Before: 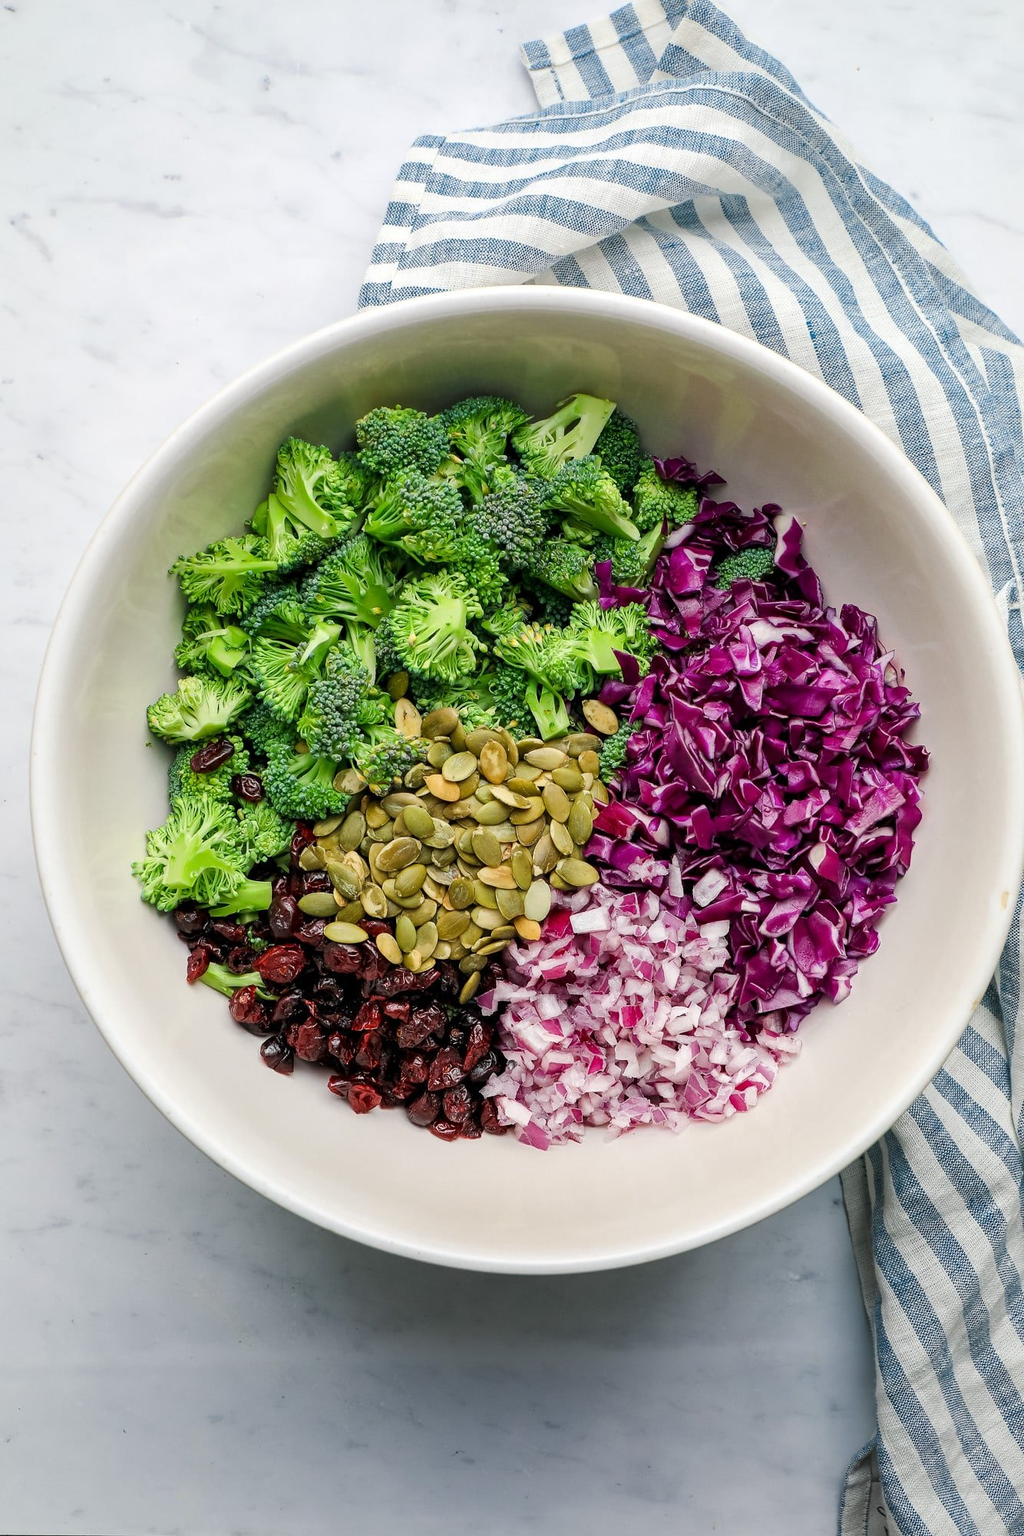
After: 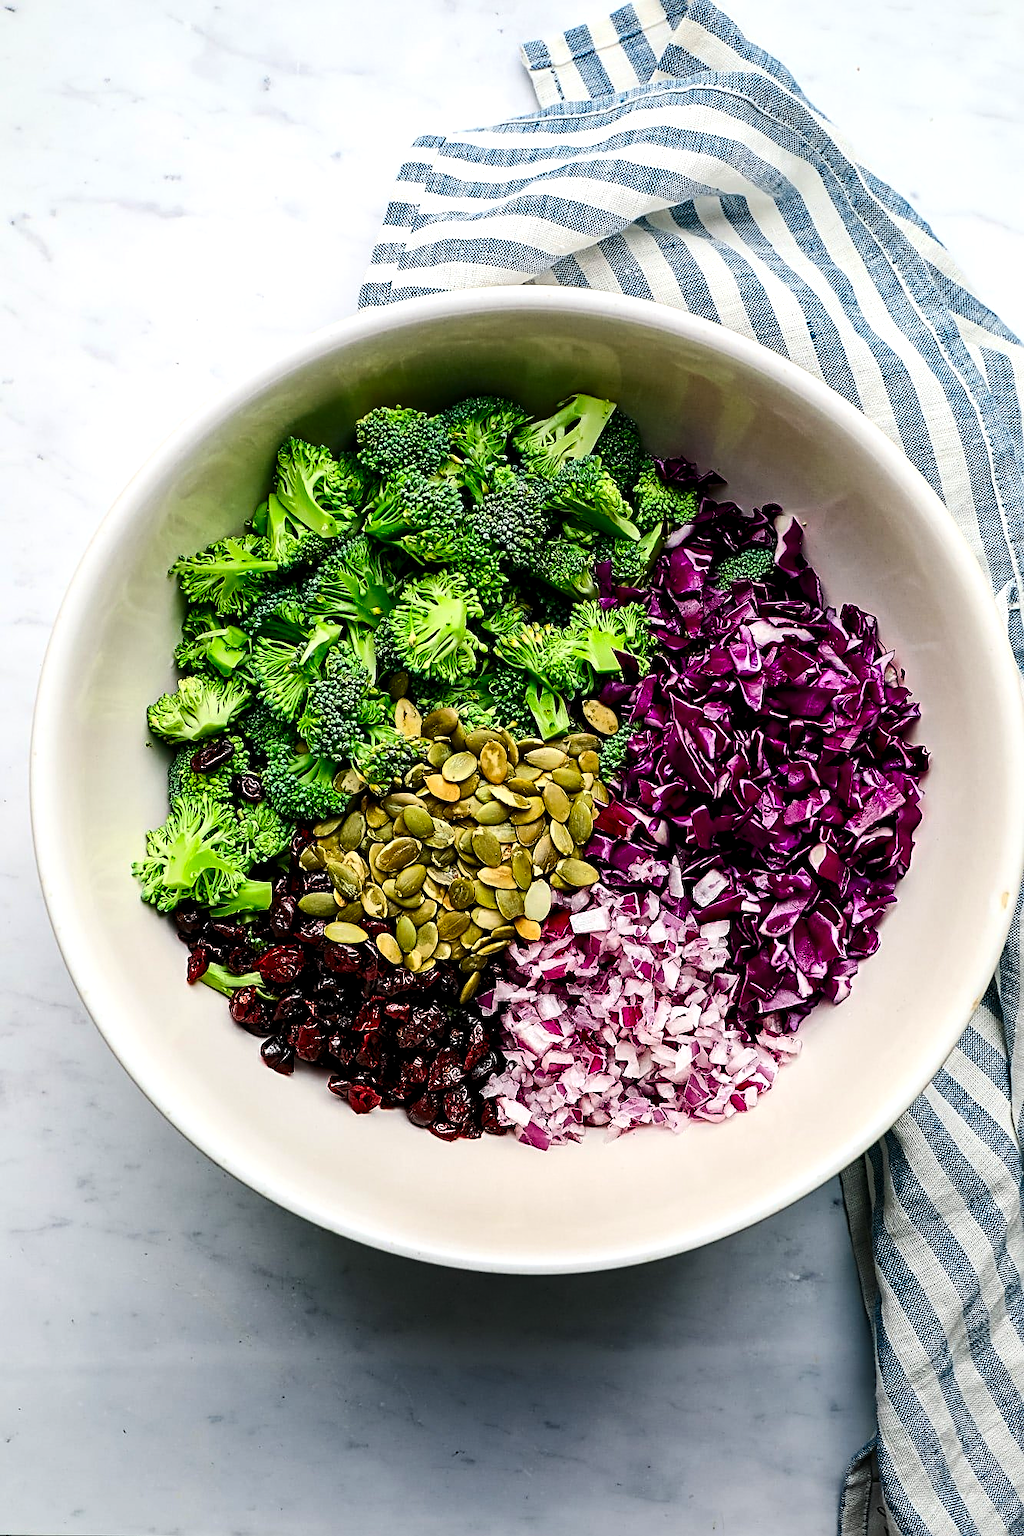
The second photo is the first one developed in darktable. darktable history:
contrast brightness saturation: contrast 0.225, brightness -0.187, saturation 0.236
sharpen: radius 2.537, amount 0.618
levels: black 0.09%, levels [0.016, 0.484, 0.953]
